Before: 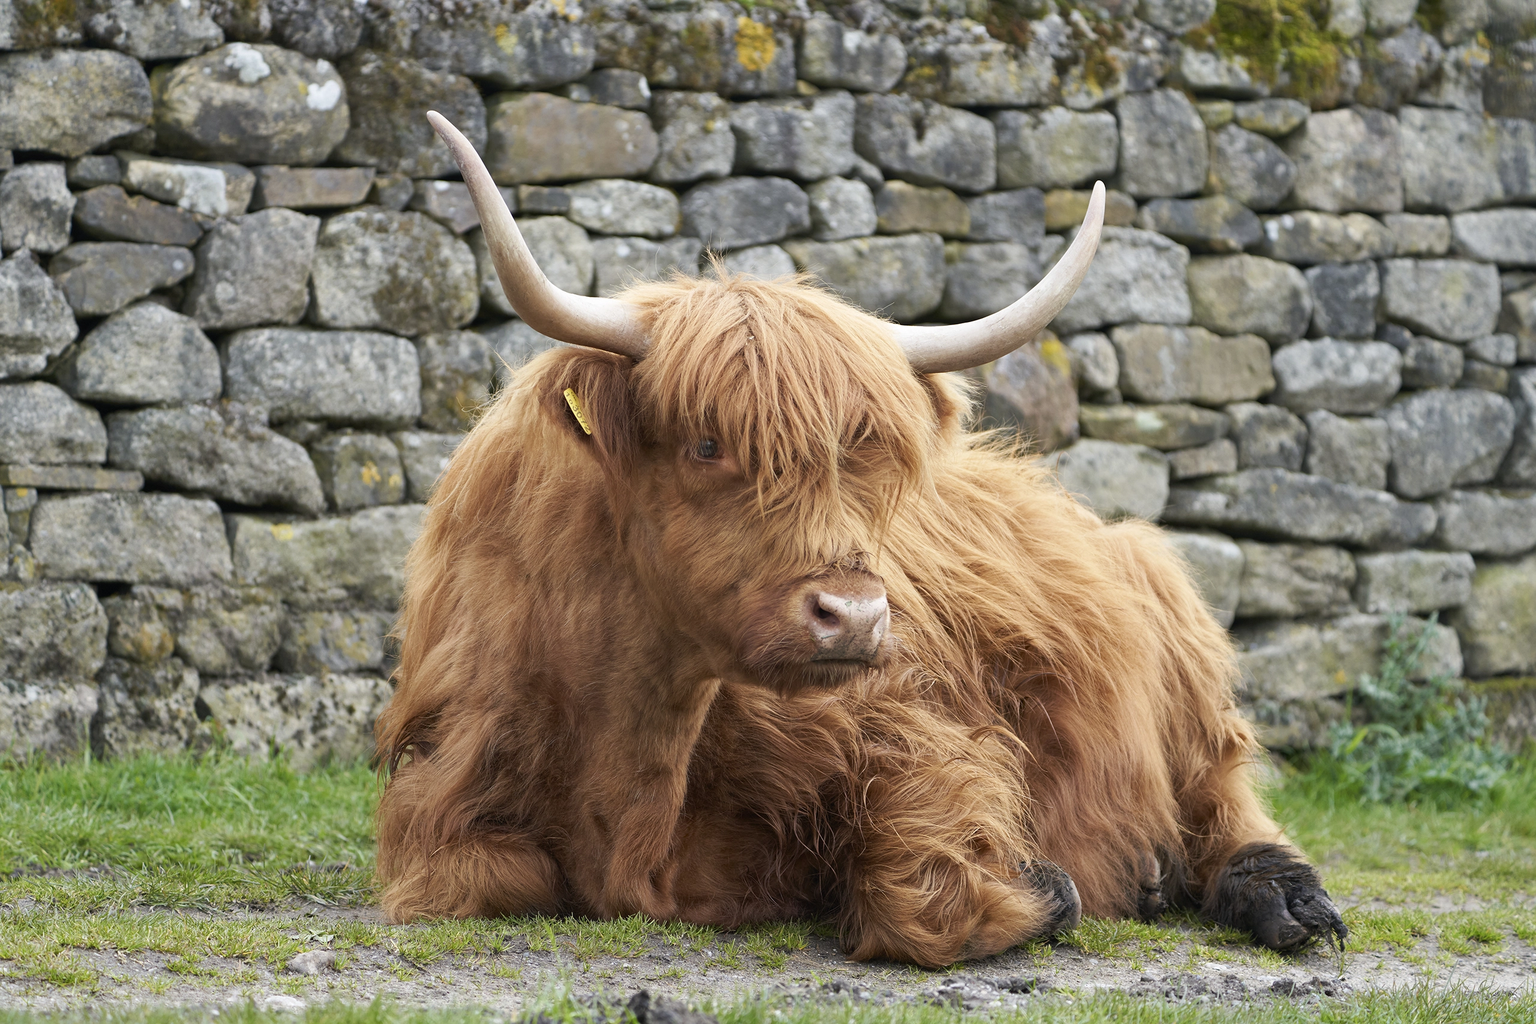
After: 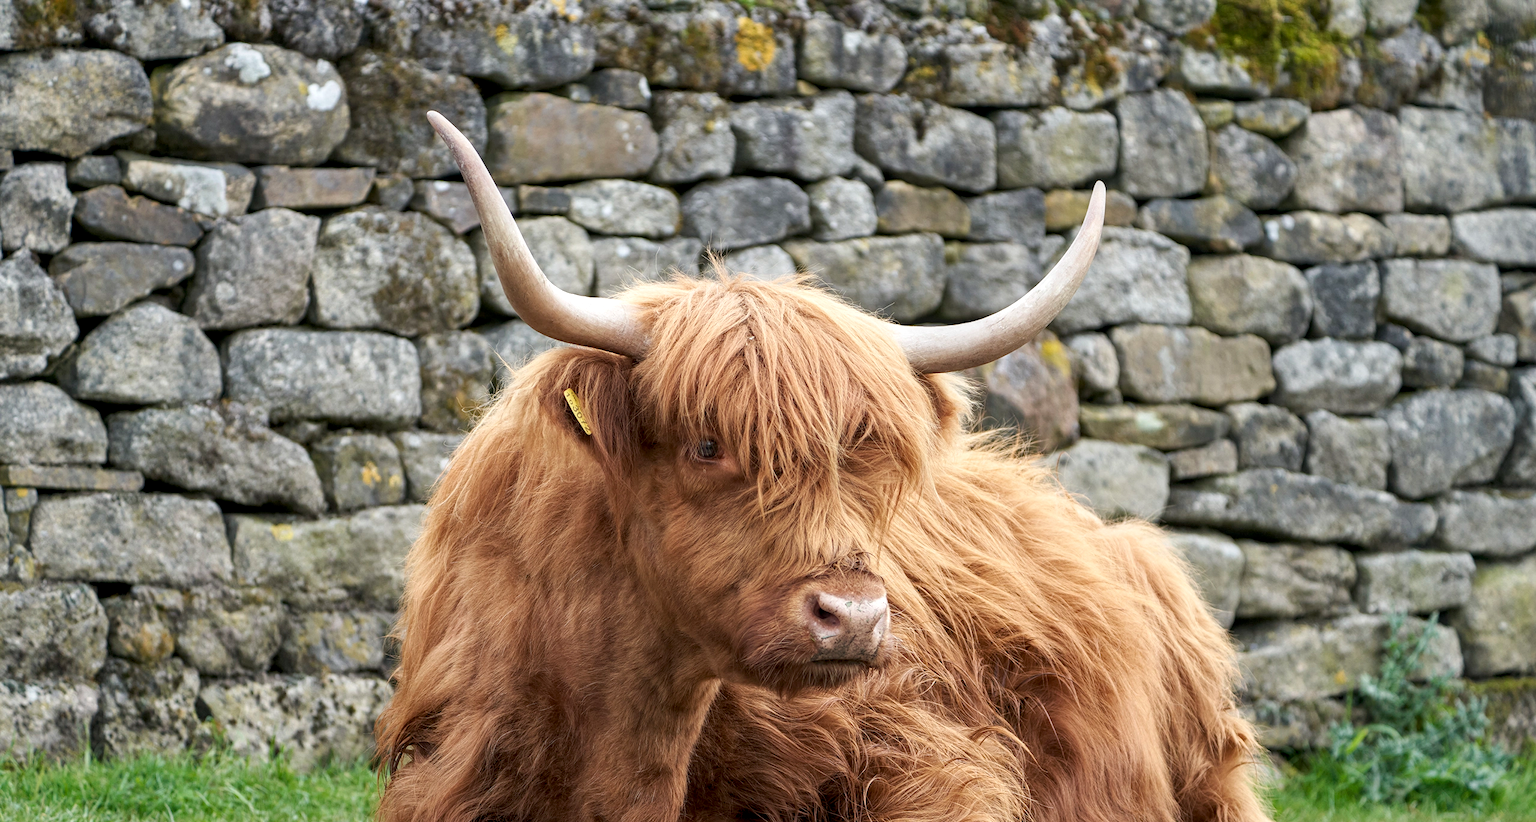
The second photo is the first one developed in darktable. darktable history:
crop: bottom 19.644%
local contrast: detail 130%
